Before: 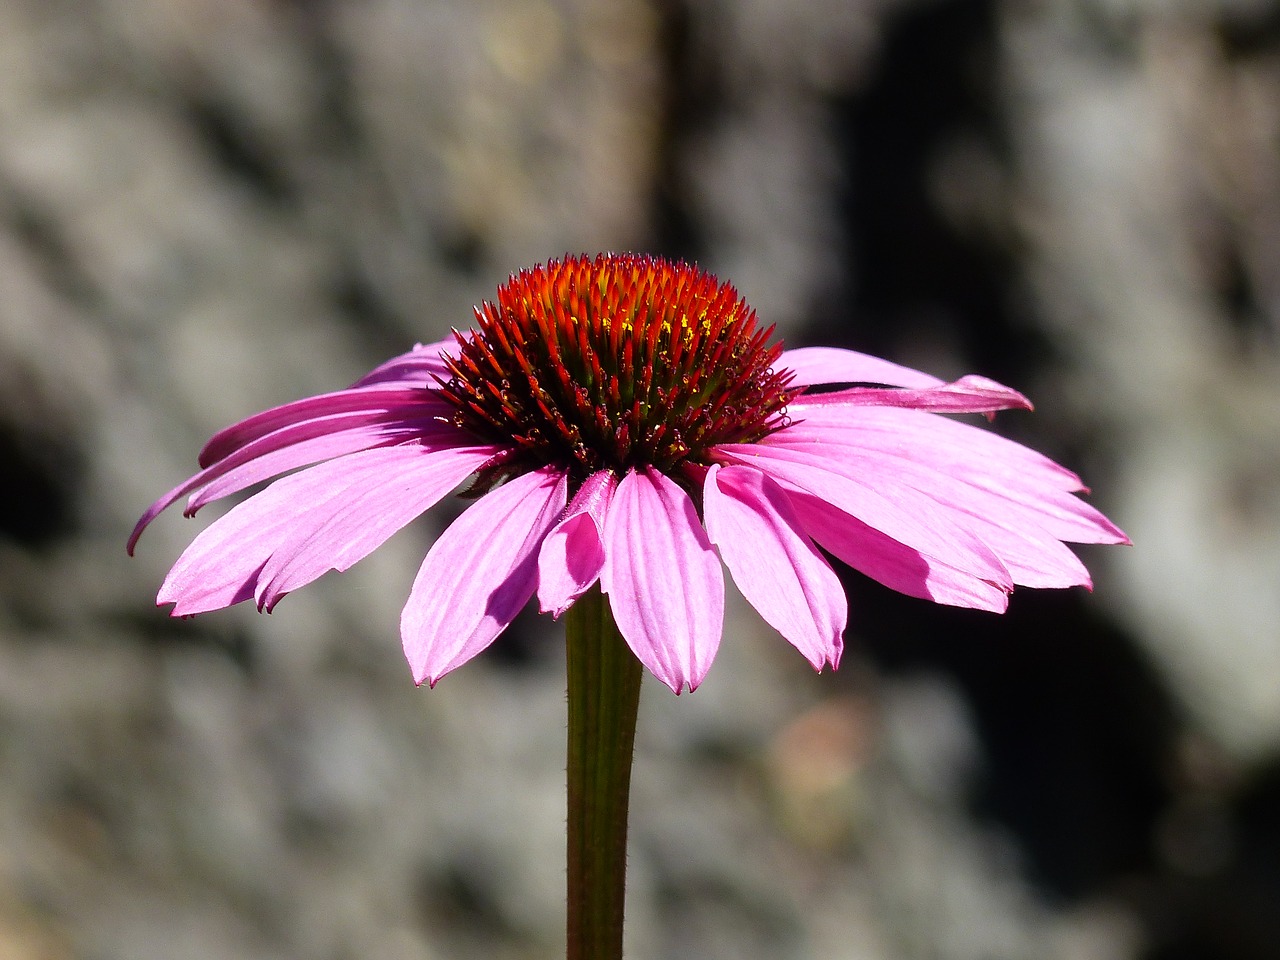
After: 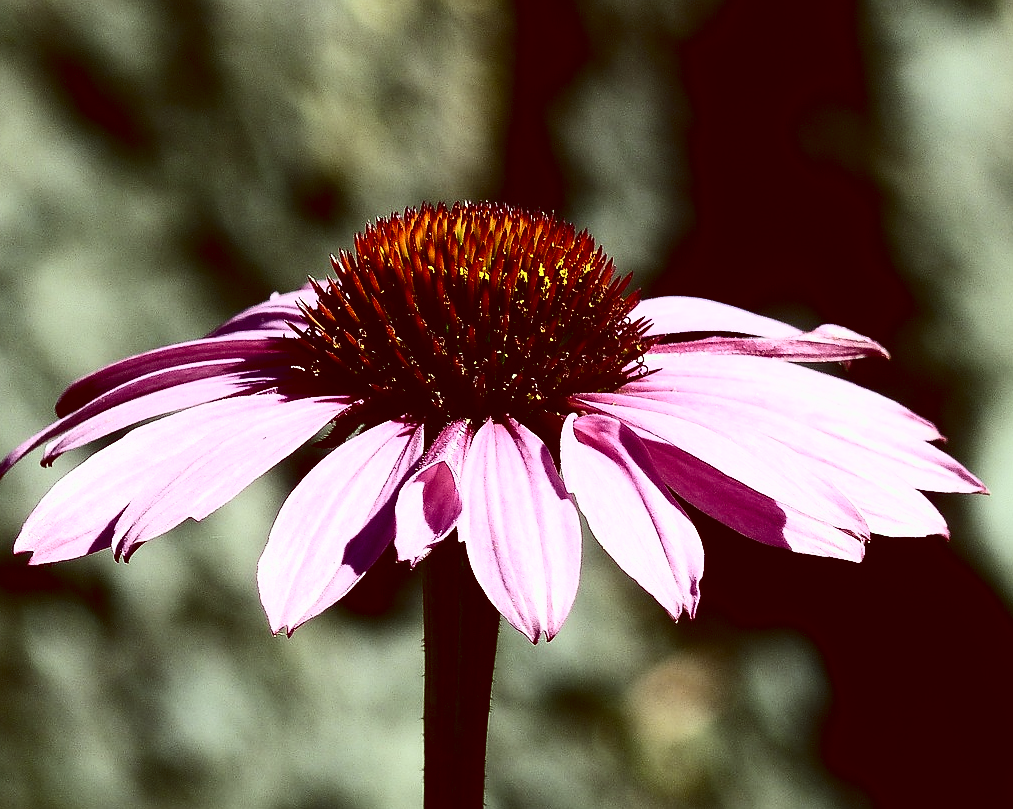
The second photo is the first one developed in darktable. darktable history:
local contrast: mode bilateral grid, contrast 100, coarseness 100, detail 108%, midtone range 0.2
crop: left 11.225%, top 5.381%, right 9.565%, bottom 10.314%
contrast brightness saturation: contrast 0.5, saturation -0.1
sharpen: radius 1
color balance: lift [1, 1.015, 0.987, 0.985], gamma [1, 0.959, 1.042, 0.958], gain [0.927, 0.938, 1.072, 0.928], contrast 1.5%
